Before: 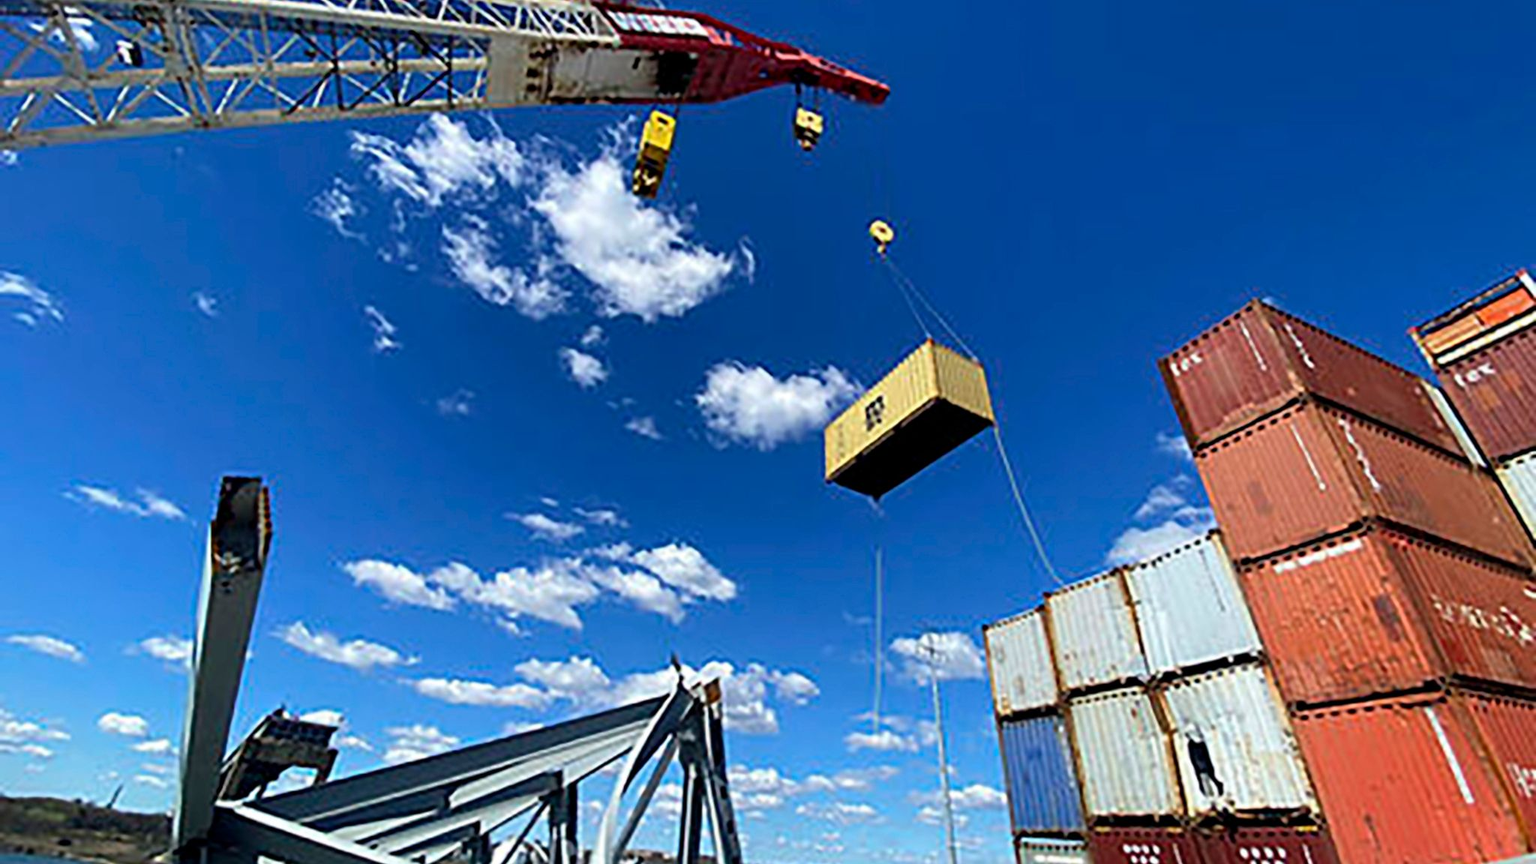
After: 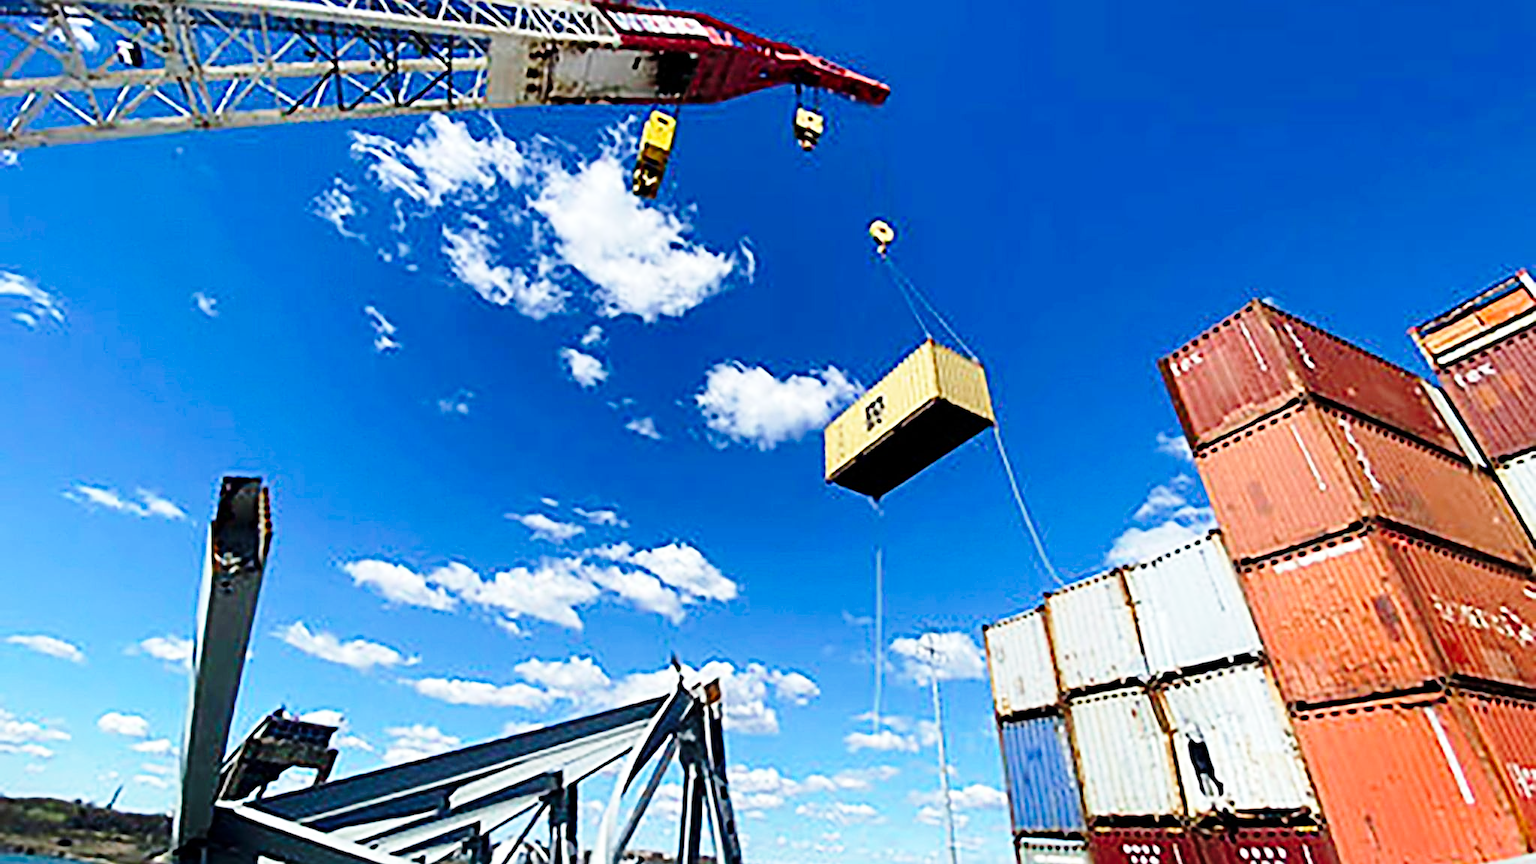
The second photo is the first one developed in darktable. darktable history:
sharpen: amount 0.566
base curve: curves: ch0 [(0, 0) (0.028, 0.03) (0.121, 0.232) (0.46, 0.748) (0.859, 0.968) (1, 1)], preserve colors none
